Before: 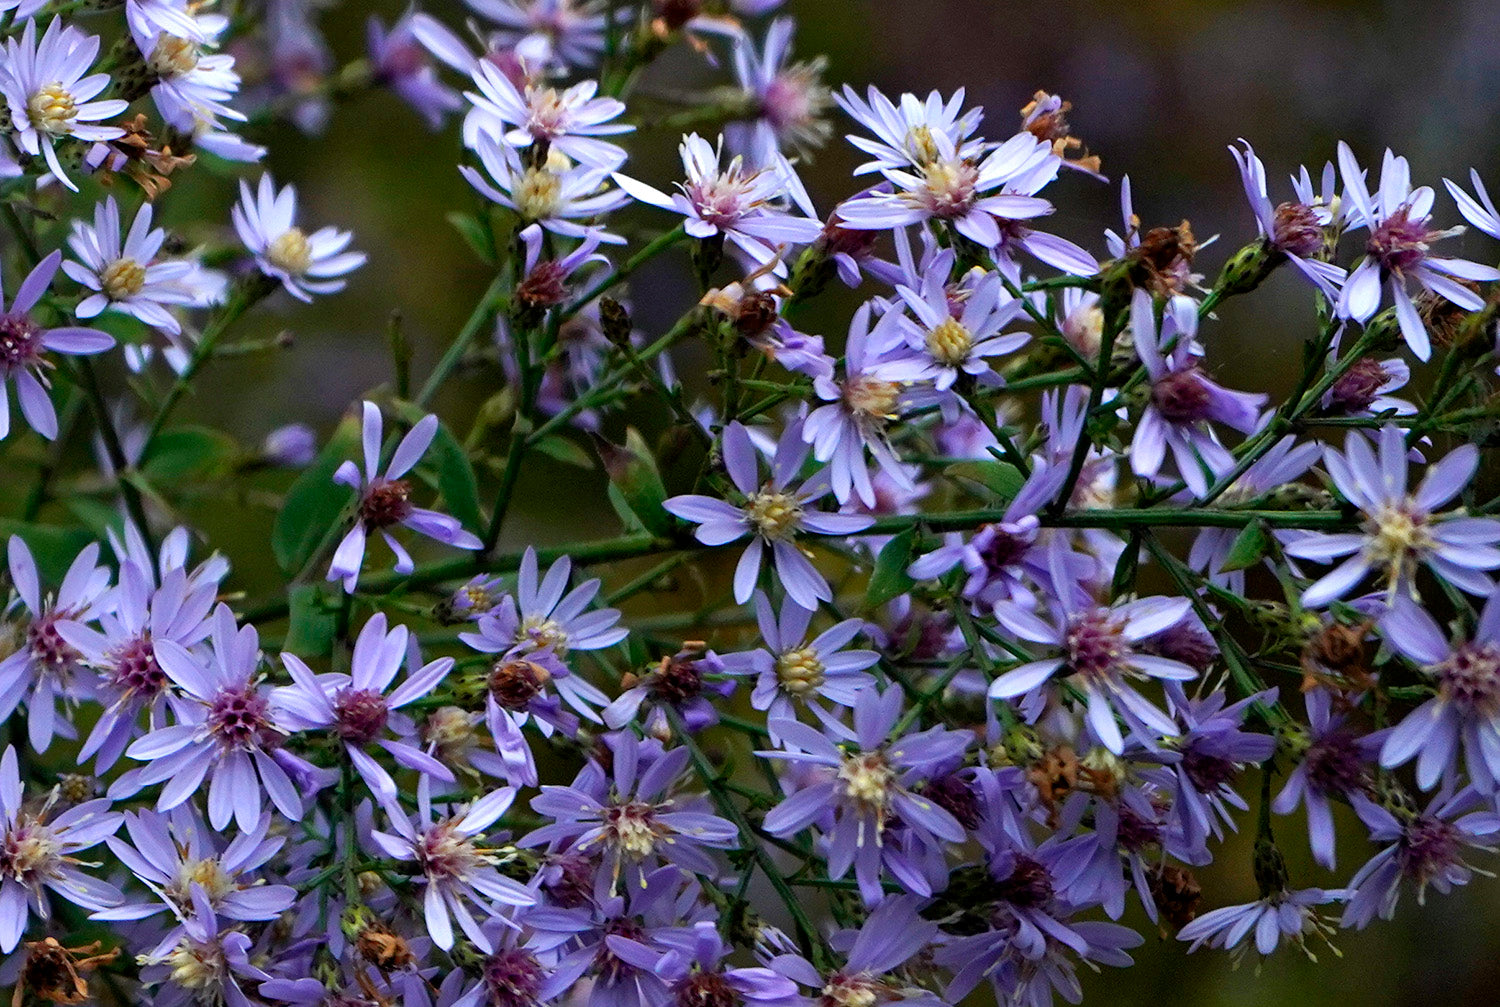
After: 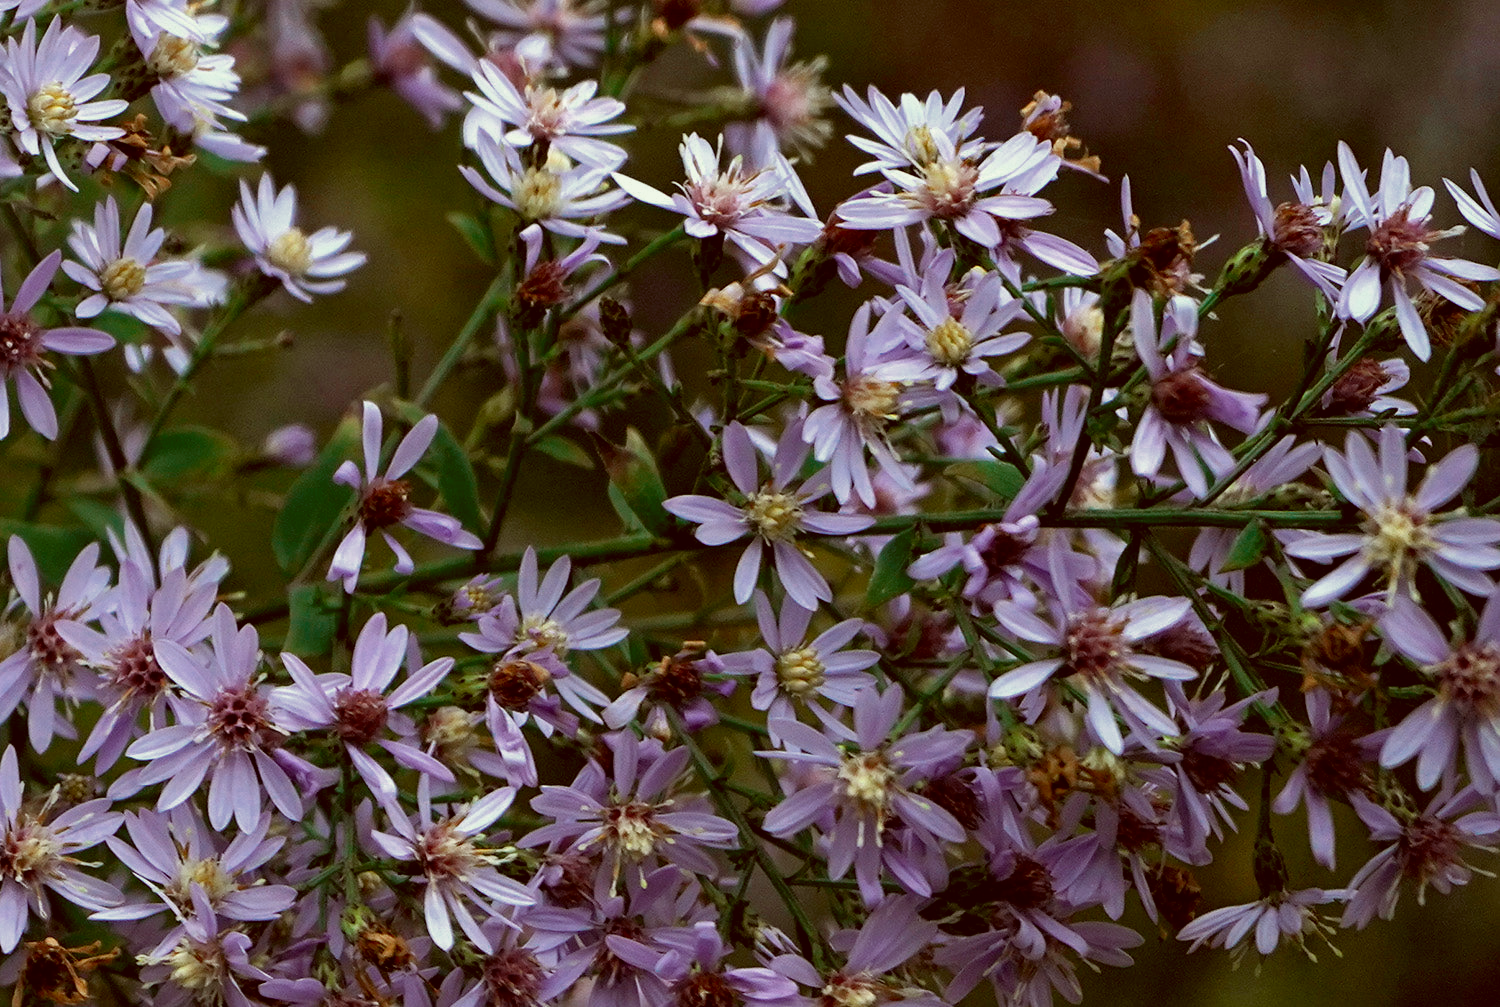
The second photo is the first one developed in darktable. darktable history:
color correction: highlights a* -5.94, highlights b* 9.48, shadows a* 10.12, shadows b* 23.94
color zones: curves: ch0 [(0, 0.5) (0.125, 0.4) (0.25, 0.5) (0.375, 0.4) (0.5, 0.4) (0.625, 0.35) (0.75, 0.35) (0.875, 0.5)]; ch1 [(0, 0.35) (0.125, 0.45) (0.25, 0.35) (0.375, 0.35) (0.5, 0.35) (0.625, 0.35) (0.75, 0.45) (0.875, 0.35)]; ch2 [(0, 0.6) (0.125, 0.5) (0.25, 0.5) (0.375, 0.6) (0.5, 0.6) (0.625, 0.5) (0.75, 0.5) (0.875, 0.5)]
